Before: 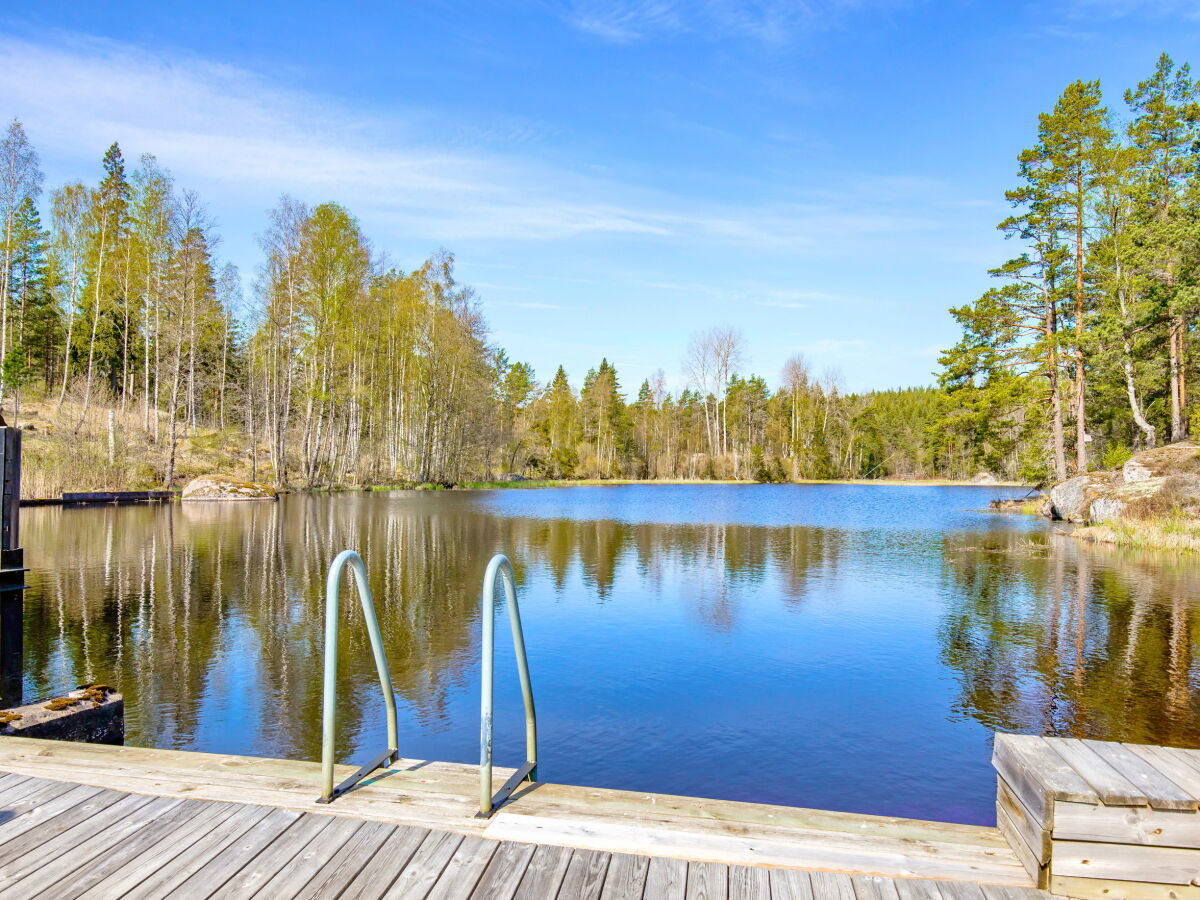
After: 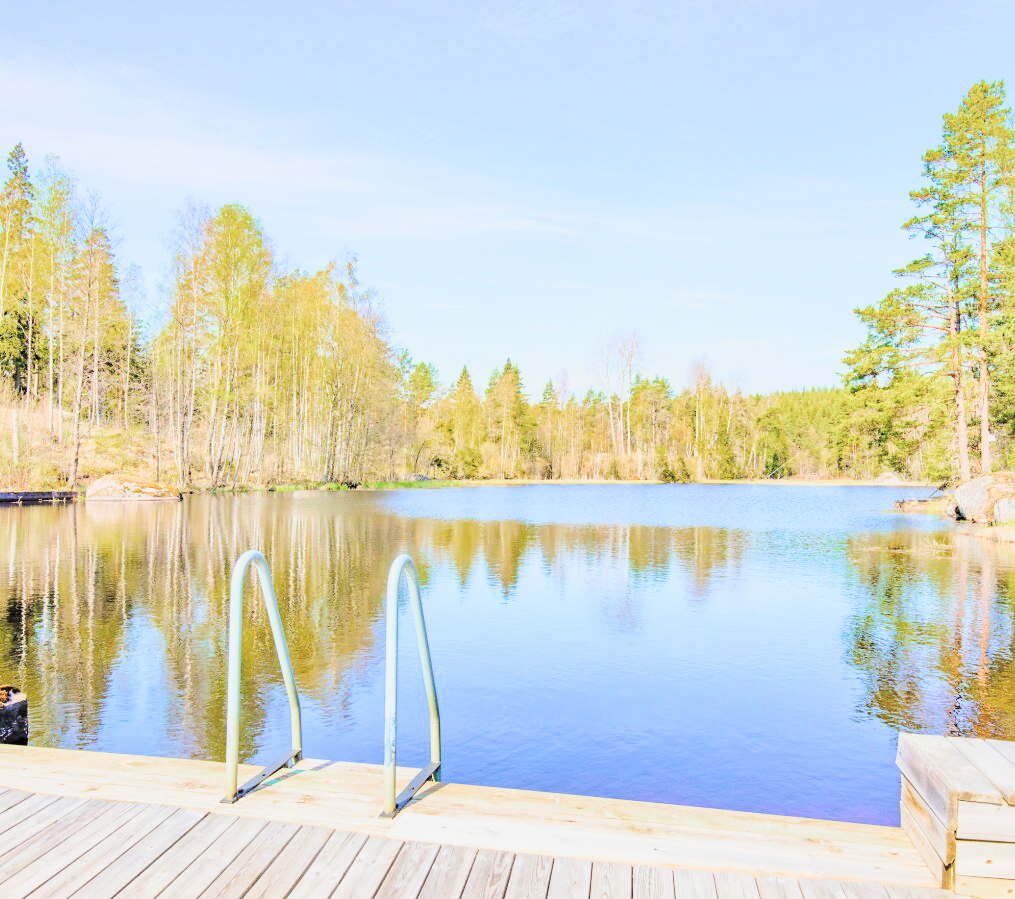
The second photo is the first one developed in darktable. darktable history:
filmic rgb: black relative exposure -7.27 EV, white relative exposure 5.05 EV, hardness 3.22, color science v4 (2020)
contrast brightness saturation: contrast 0.103, brightness 0.304, saturation 0.138
crop: left 8.01%, right 7.369%
exposure: black level correction 0, exposure 1.001 EV, compensate highlight preservation false
